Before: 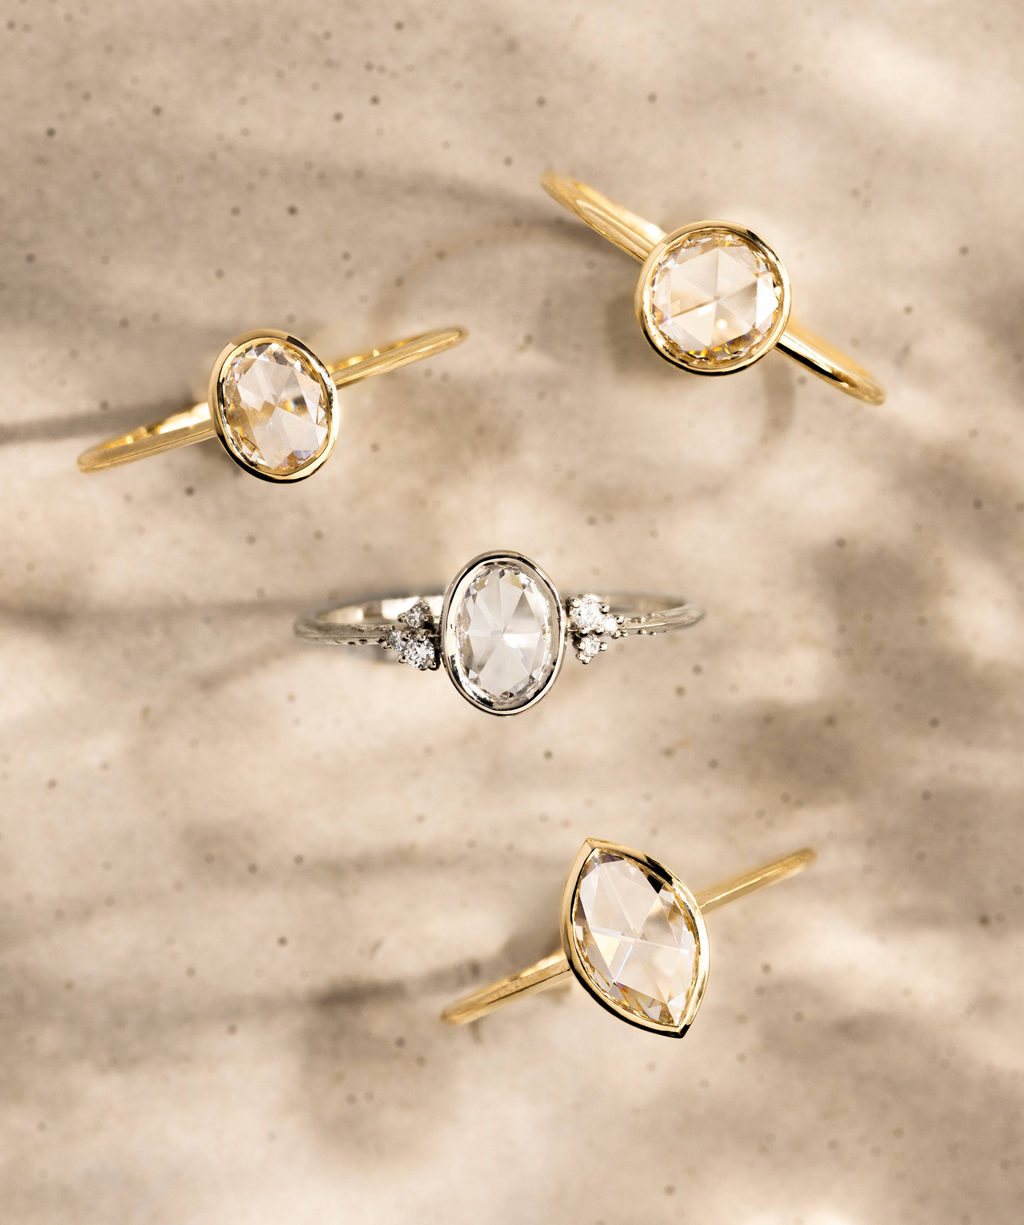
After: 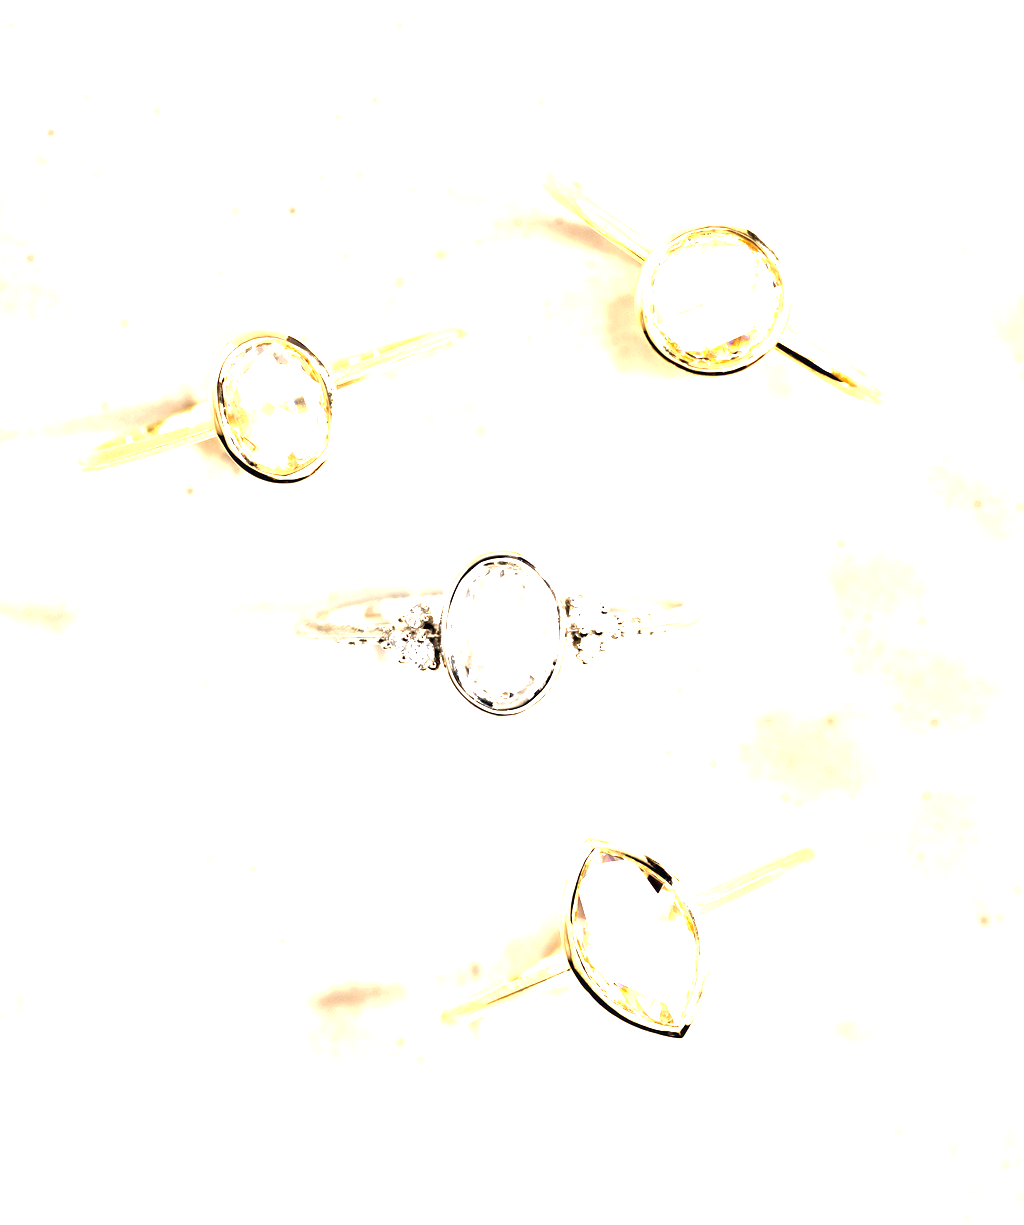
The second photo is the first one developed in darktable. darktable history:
exposure: exposure 2.237 EV, compensate highlight preservation false
